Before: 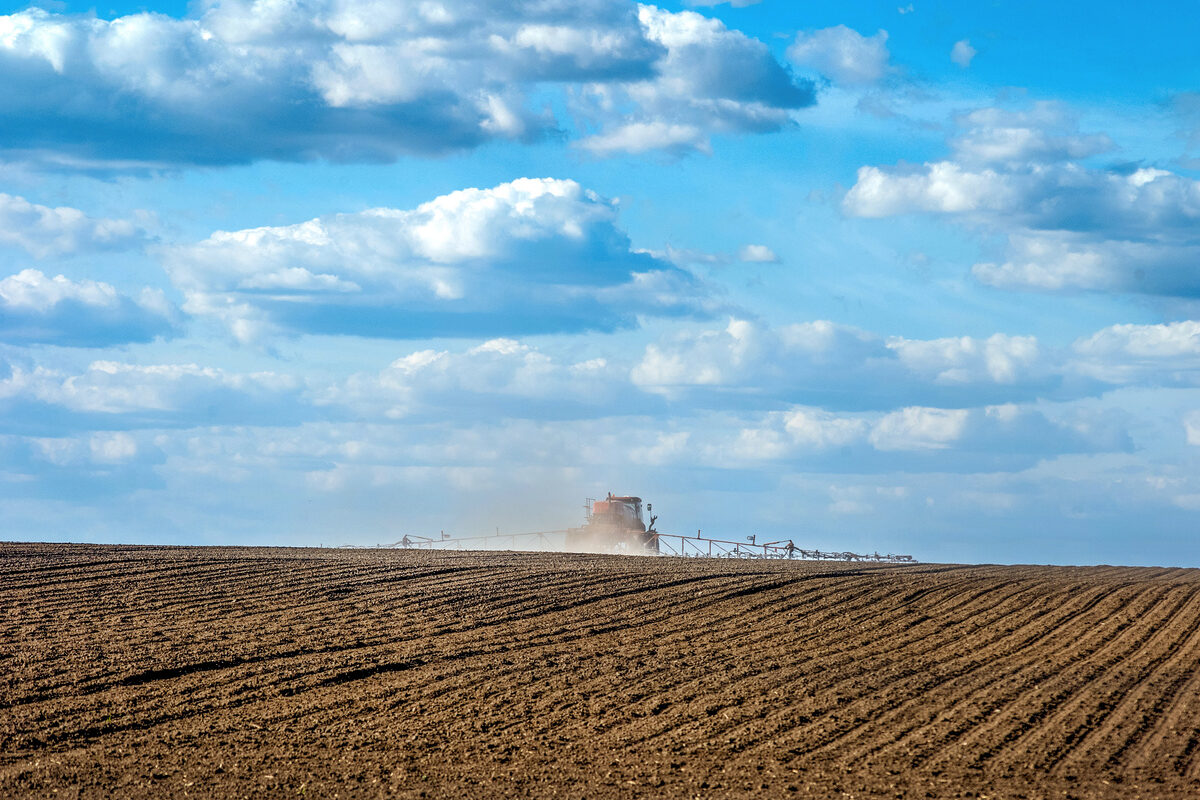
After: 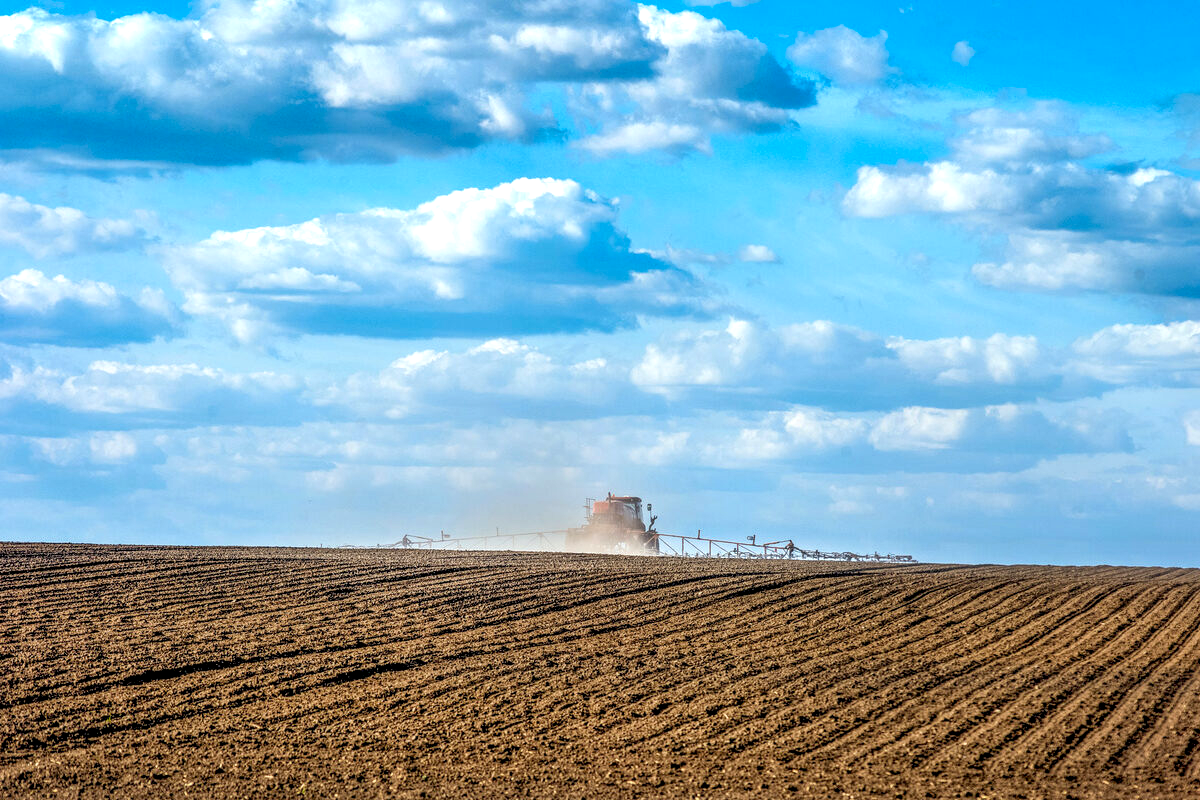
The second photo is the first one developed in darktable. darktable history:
local contrast: highlights 57%, detail 146%
contrast brightness saturation: brightness 0.092, saturation 0.19
